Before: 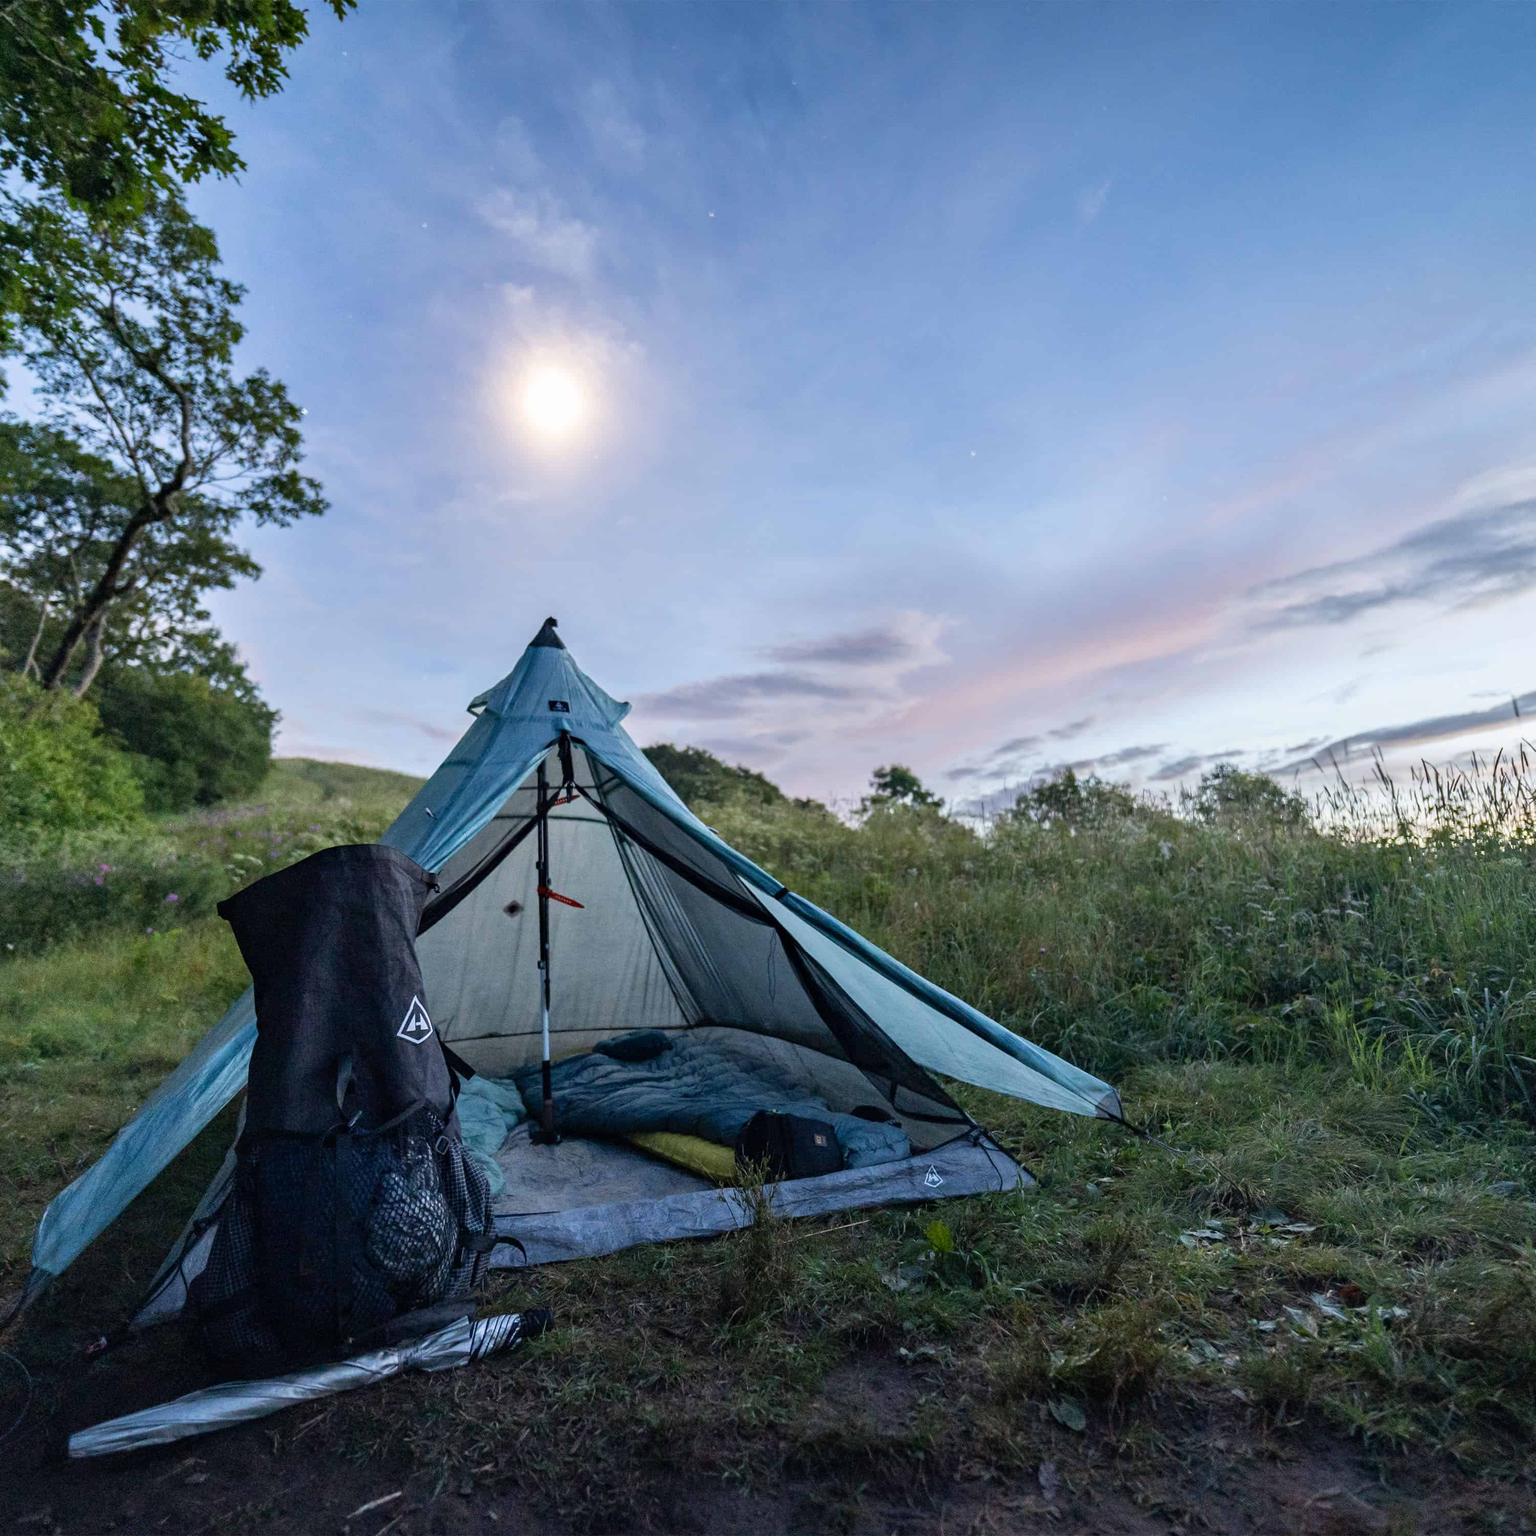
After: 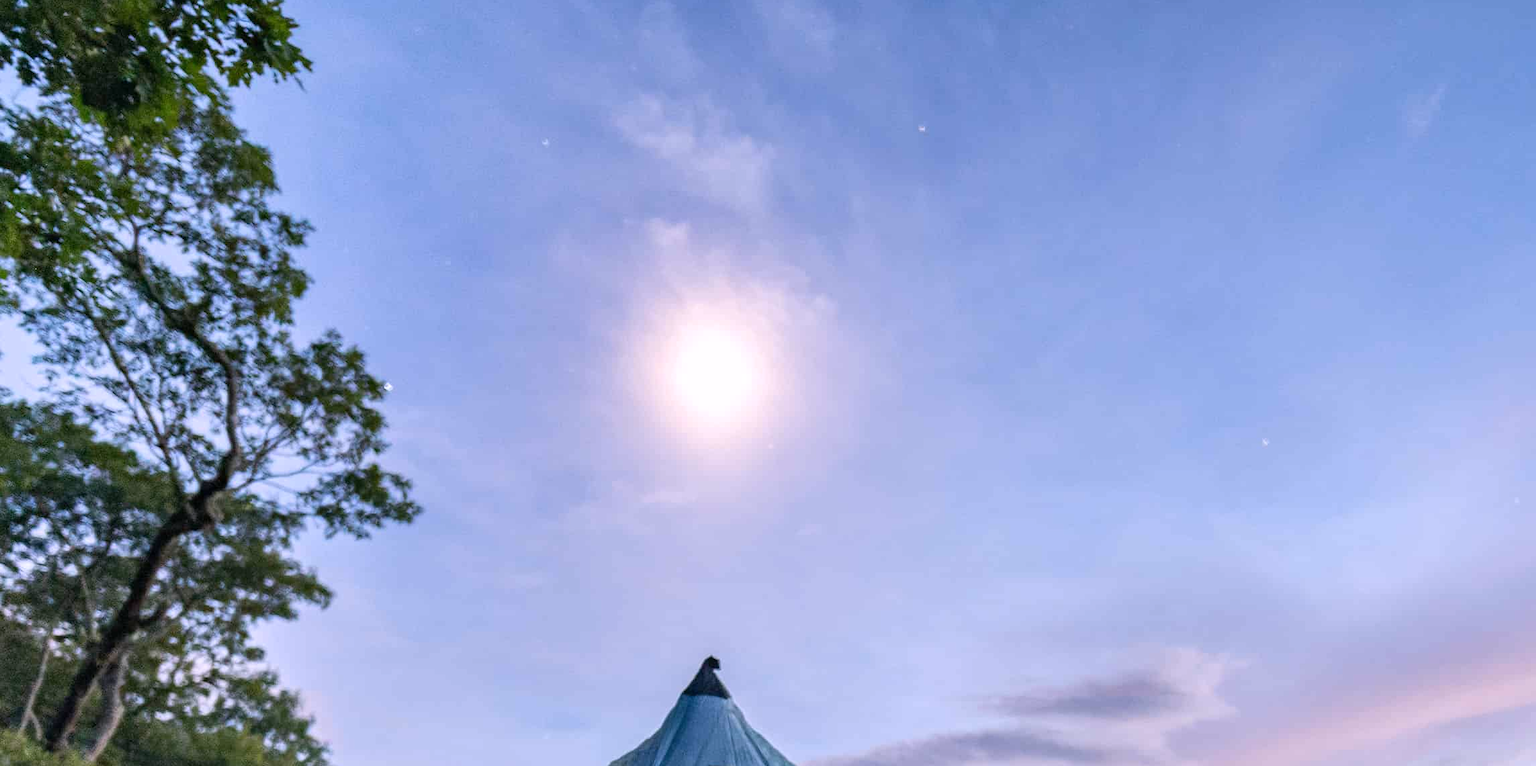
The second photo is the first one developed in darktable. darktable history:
white balance: red 1.05, blue 1.072
crop: left 0.579%, top 7.627%, right 23.167%, bottom 54.275%
